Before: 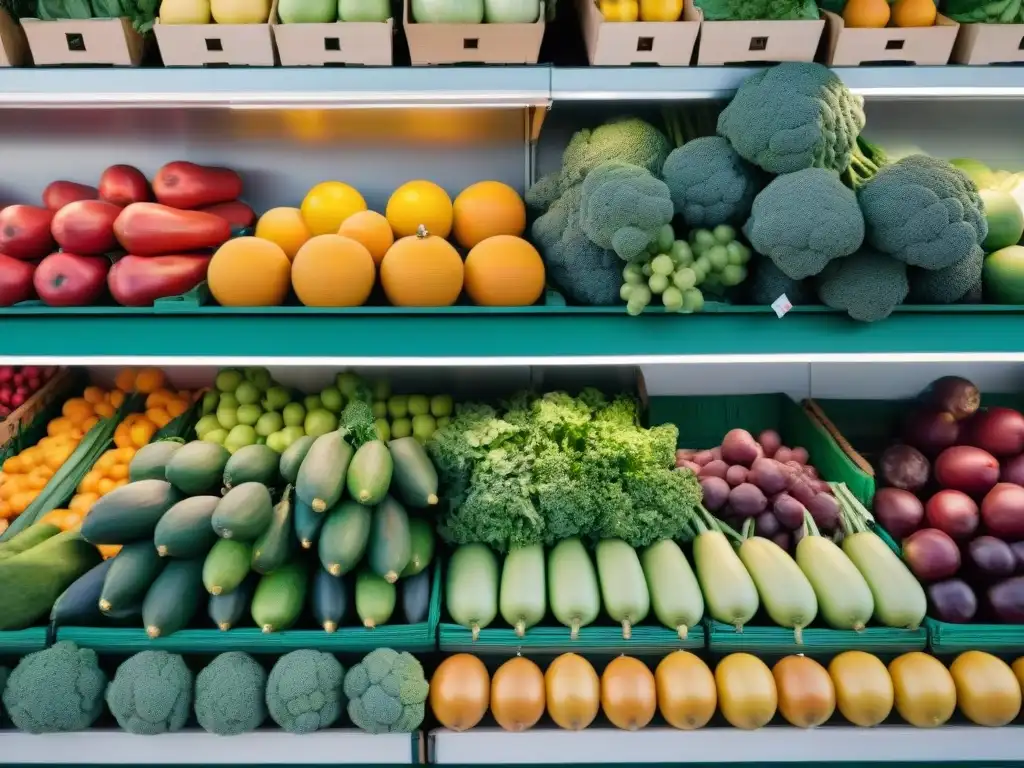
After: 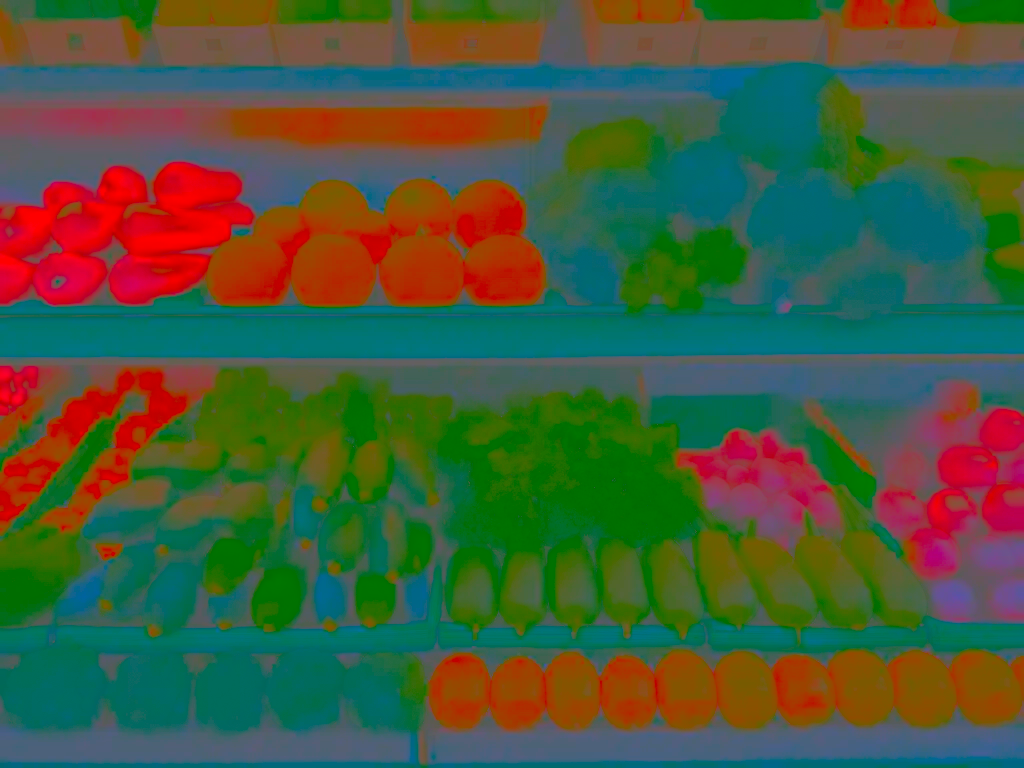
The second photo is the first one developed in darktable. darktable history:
contrast brightness saturation: contrast -0.983, brightness -0.177, saturation 0.766
exposure: exposure 0.943 EV, compensate exposure bias true, compensate highlight preservation false
sharpen: on, module defaults
local contrast: on, module defaults
